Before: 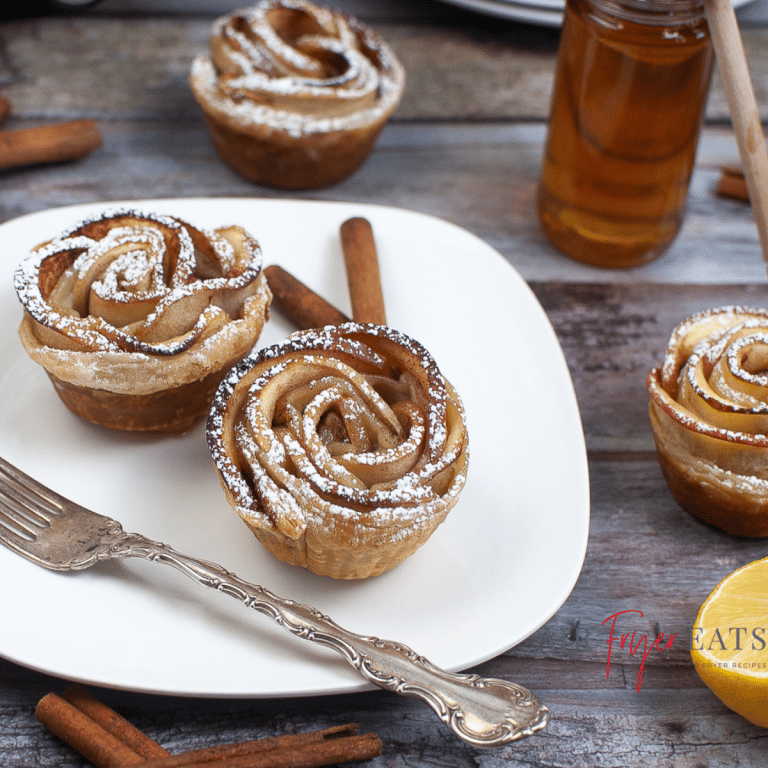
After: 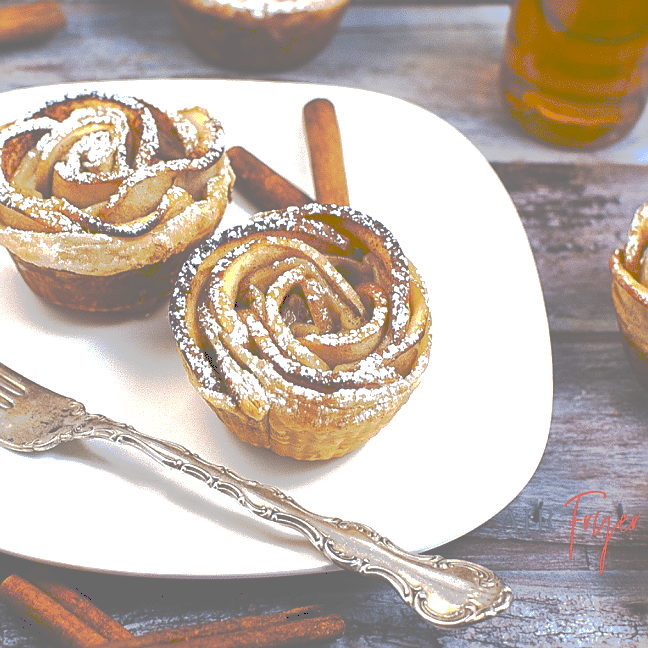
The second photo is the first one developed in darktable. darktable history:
exposure: exposure 0.564 EV, compensate highlight preservation false
crop and rotate: left 4.842%, top 15.51%, right 10.668%
color balance: lift [1, 1.001, 0.999, 1.001], gamma [1, 1.004, 1.007, 0.993], gain [1, 0.991, 0.987, 1.013], contrast 10%, output saturation 120%
tone curve: curves: ch0 [(0, 0) (0.003, 0.437) (0.011, 0.438) (0.025, 0.441) (0.044, 0.441) (0.069, 0.441) (0.1, 0.444) (0.136, 0.447) (0.177, 0.452) (0.224, 0.457) (0.277, 0.466) (0.335, 0.485) (0.399, 0.514) (0.468, 0.558) (0.543, 0.616) (0.623, 0.686) (0.709, 0.76) (0.801, 0.803) (0.898, 0.825) (1, 1)], preserve colors none
shadows and highlights: shadows 25, highlights -25
color contrast: green-magenta contrast 0.8, blue-yellow contrast 1.1, unbound 0
sharpen: on, module defaults
